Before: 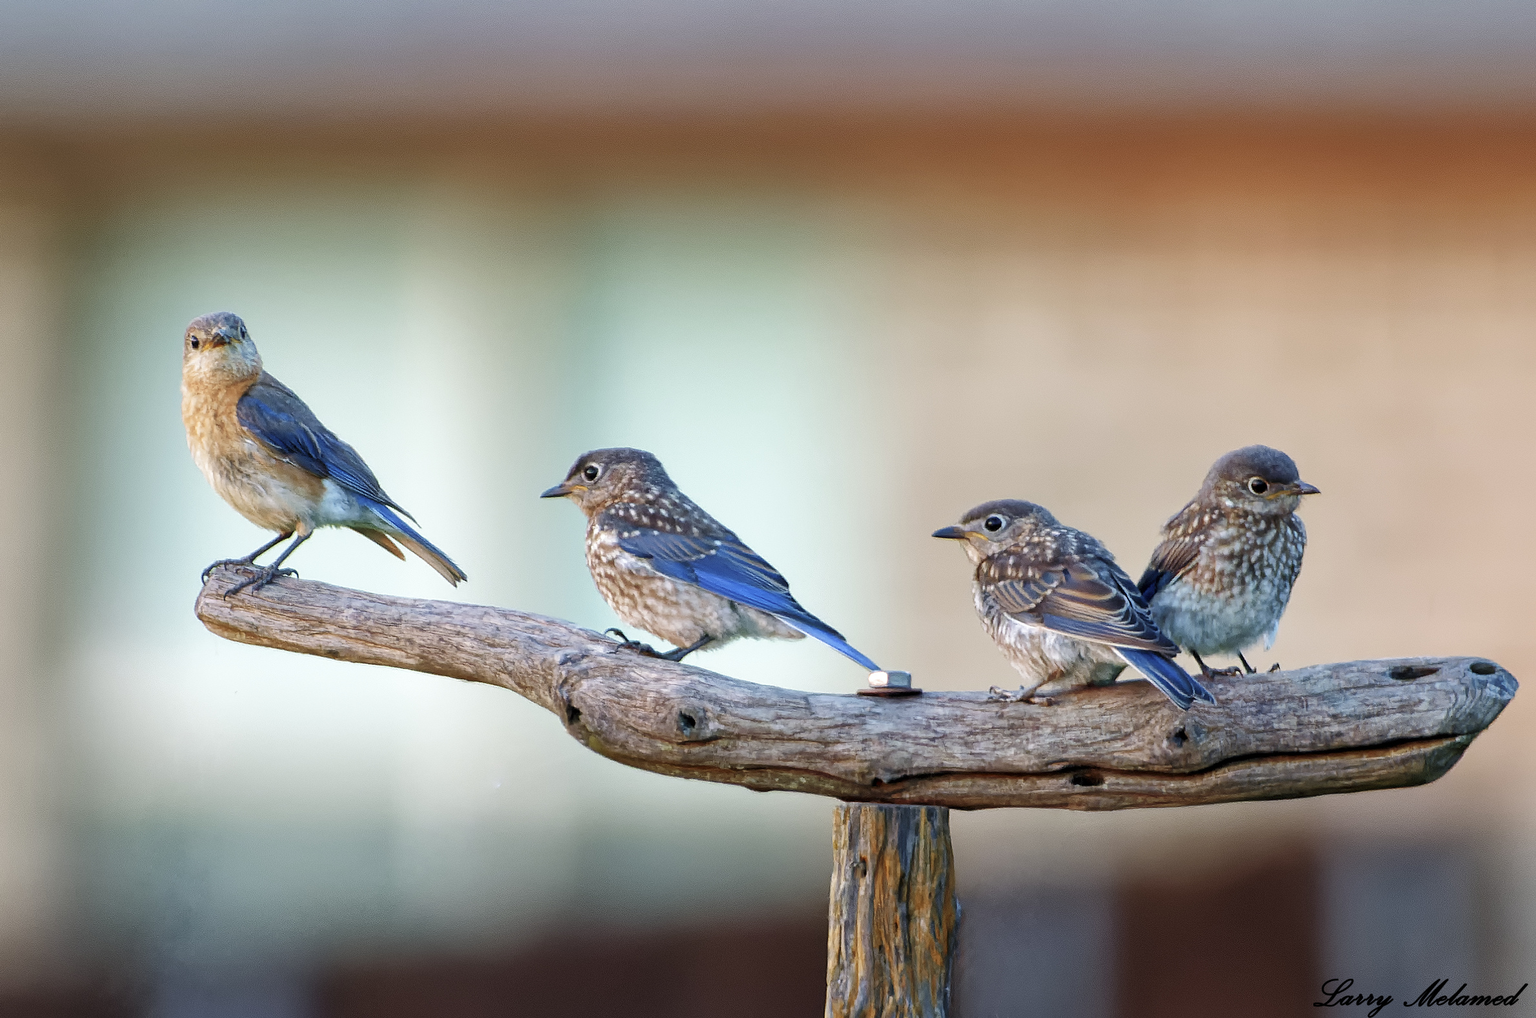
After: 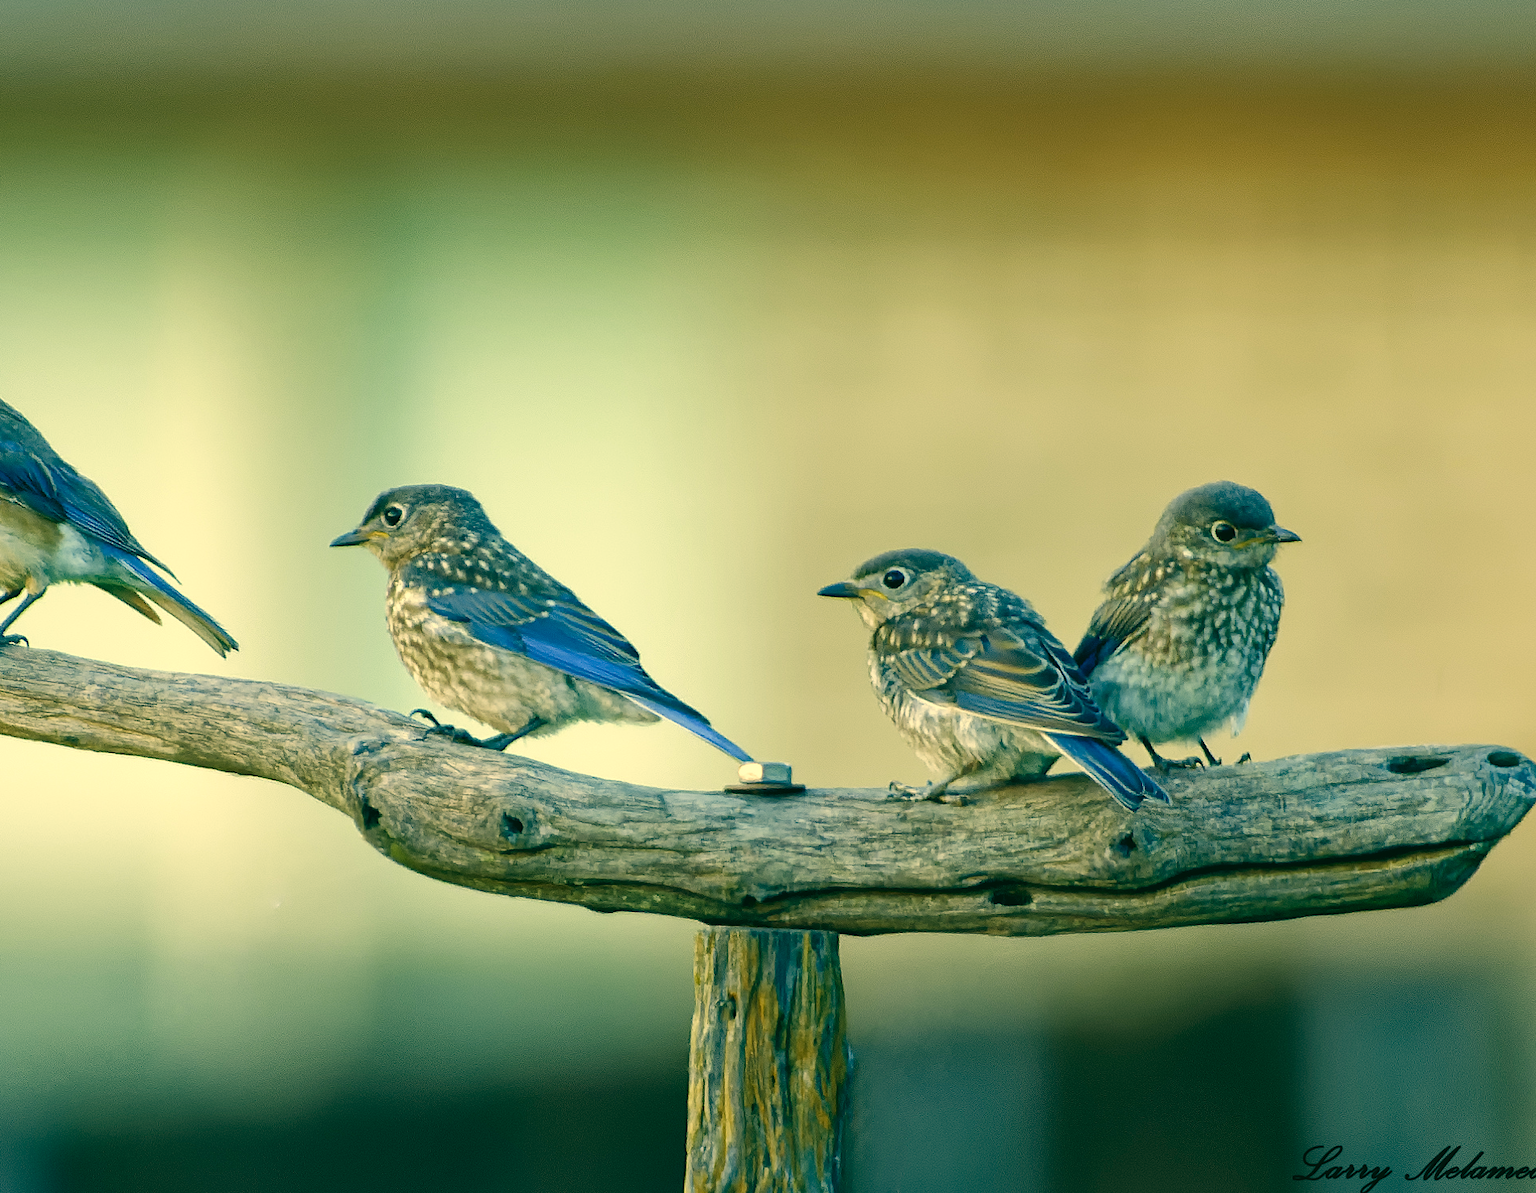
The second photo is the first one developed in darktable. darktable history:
color correction: highlights a* 1.83, highlights b* 34.02, shadows a* -36.68, shadows b* -5.48
color balance rgb: on, module defaults
crop and rotate: left 17.959%, top 5.771%, right 1.742%
